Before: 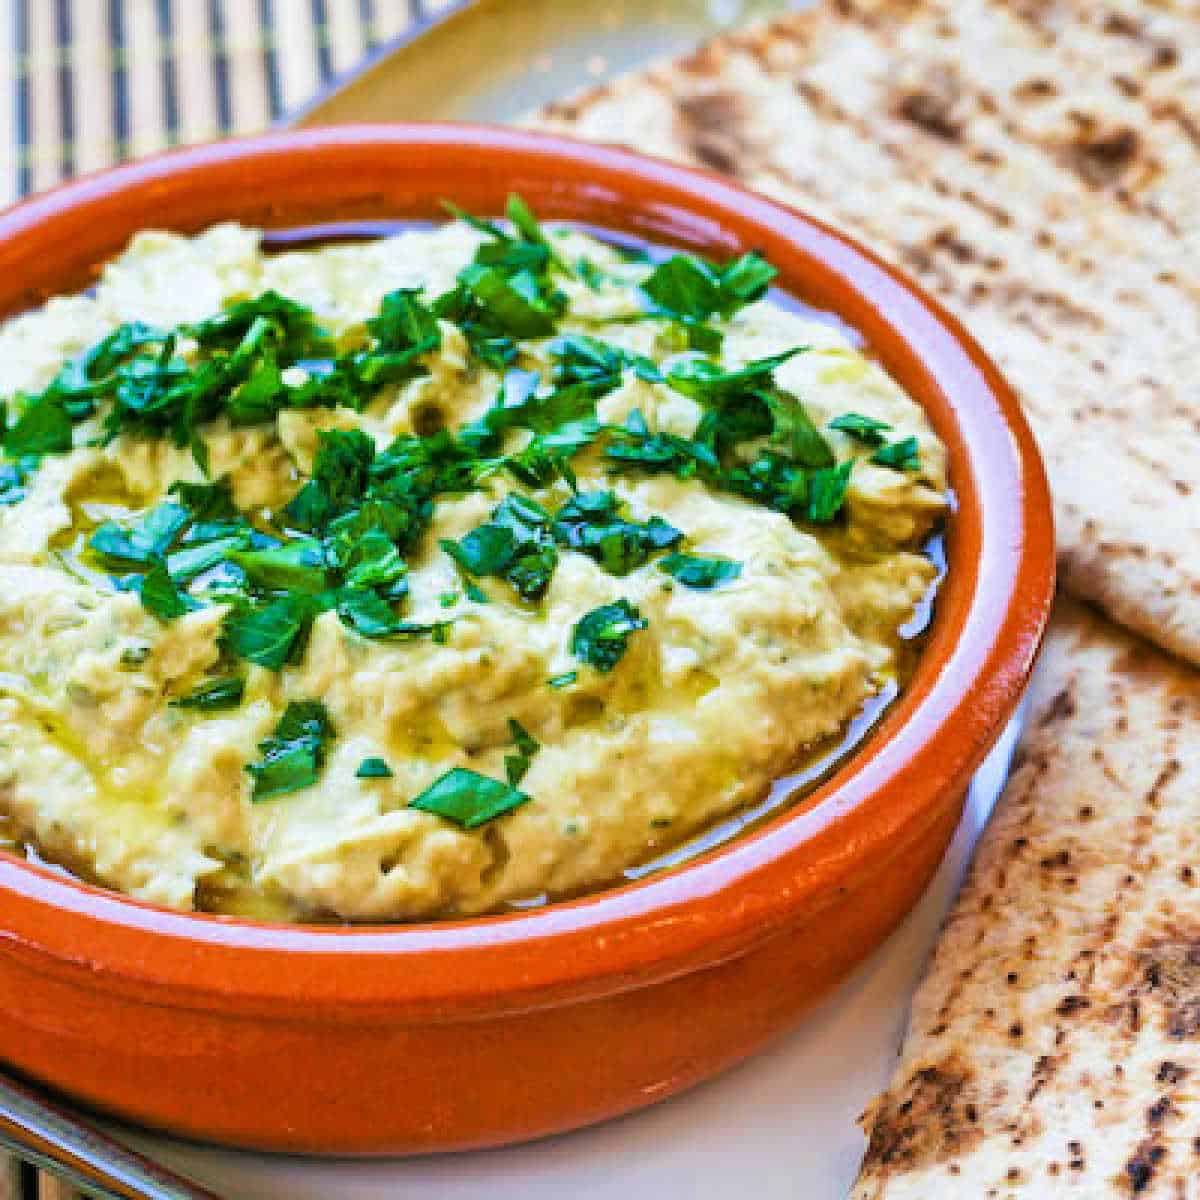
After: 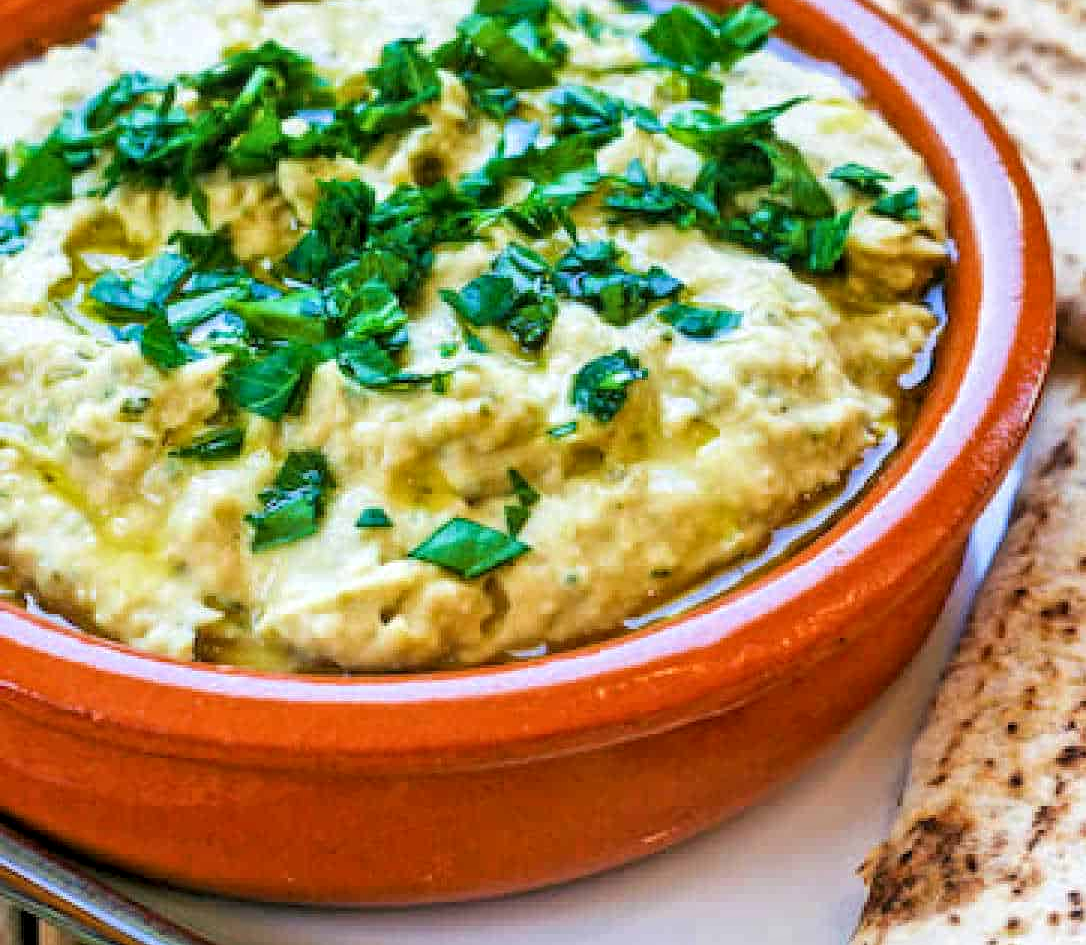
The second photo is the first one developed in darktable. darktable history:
local contrast: on, module defaults
crop: top 20.916%, right 9.437%, bottom 0.316%
